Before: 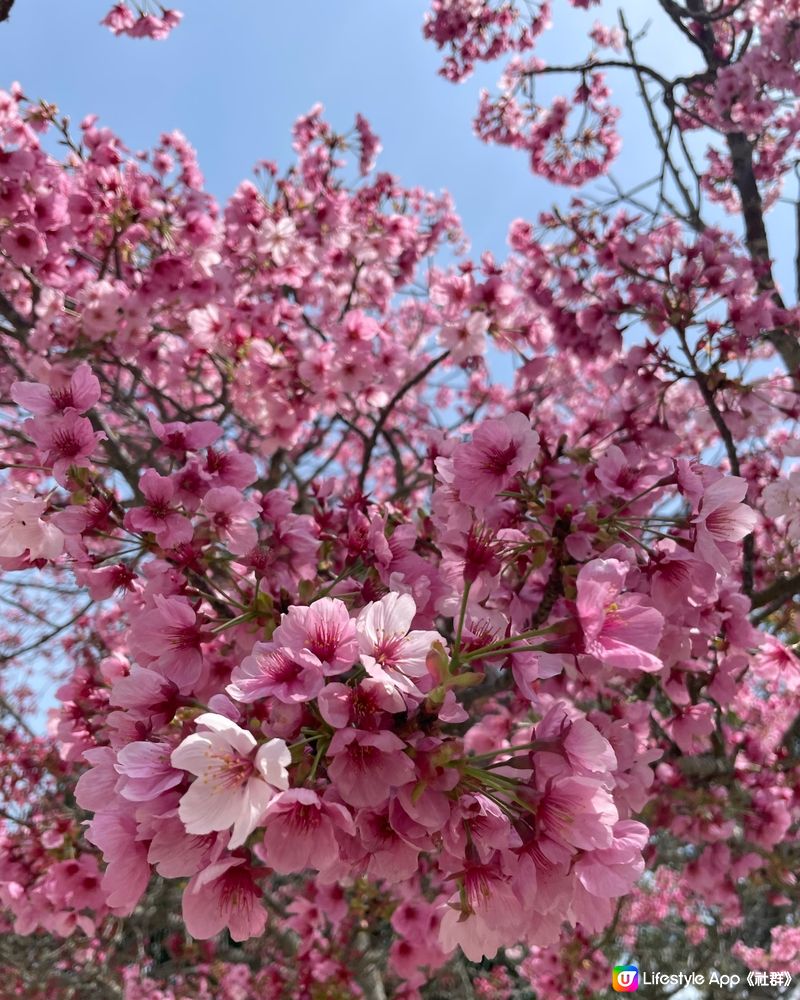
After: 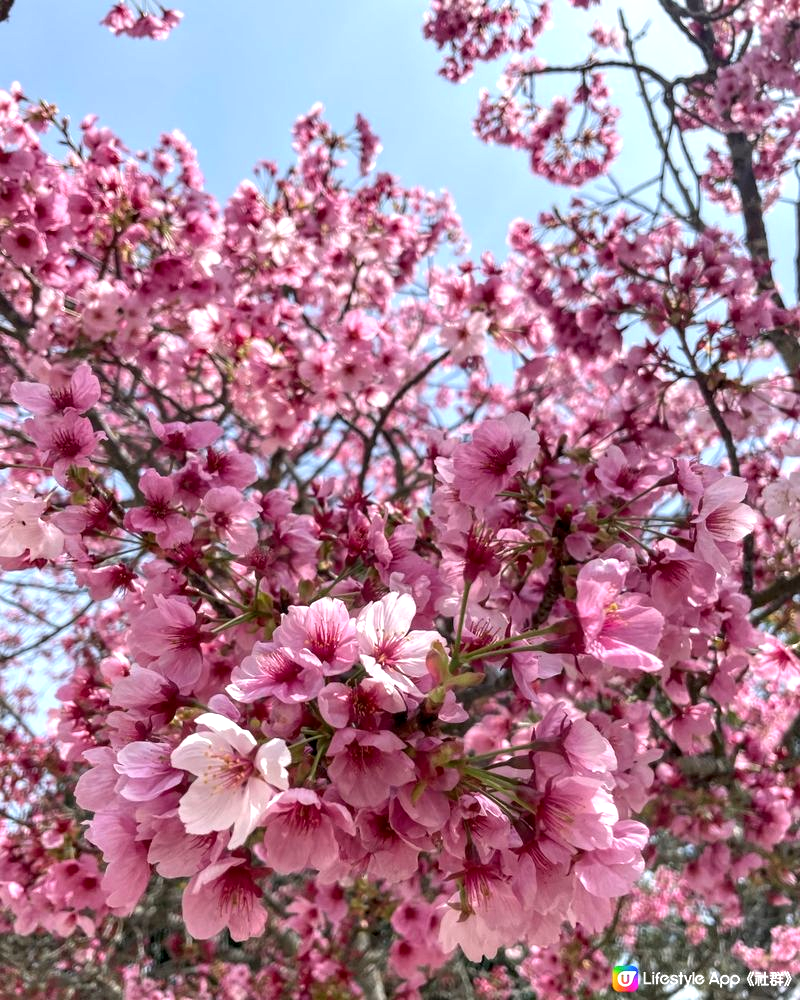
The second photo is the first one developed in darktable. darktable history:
exposure: black level correction 0, exposure 0.5 EV, compensate highlight preservation false
local contrast: detail 130%
